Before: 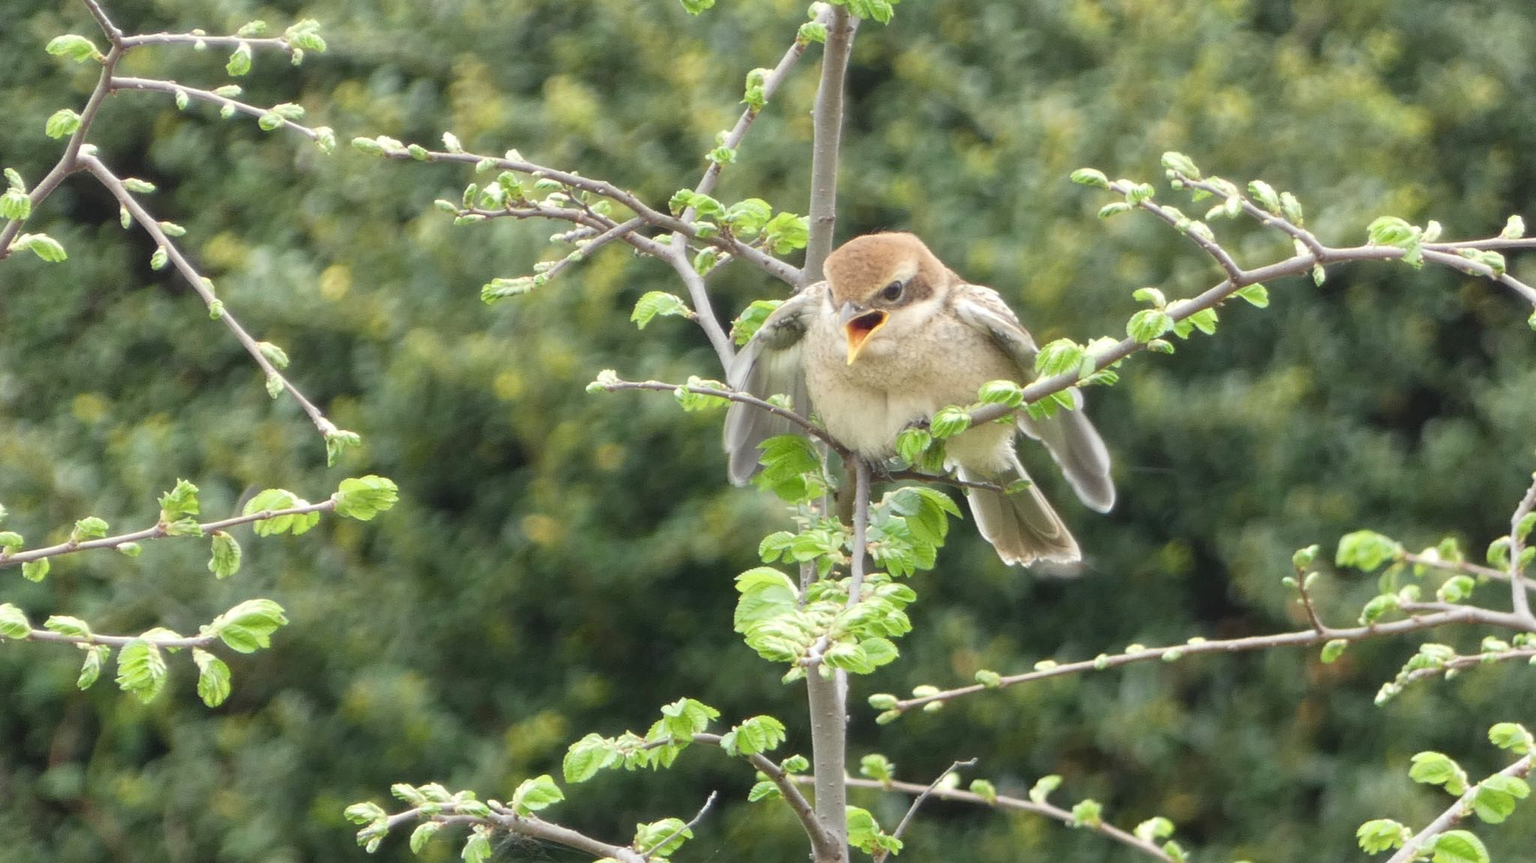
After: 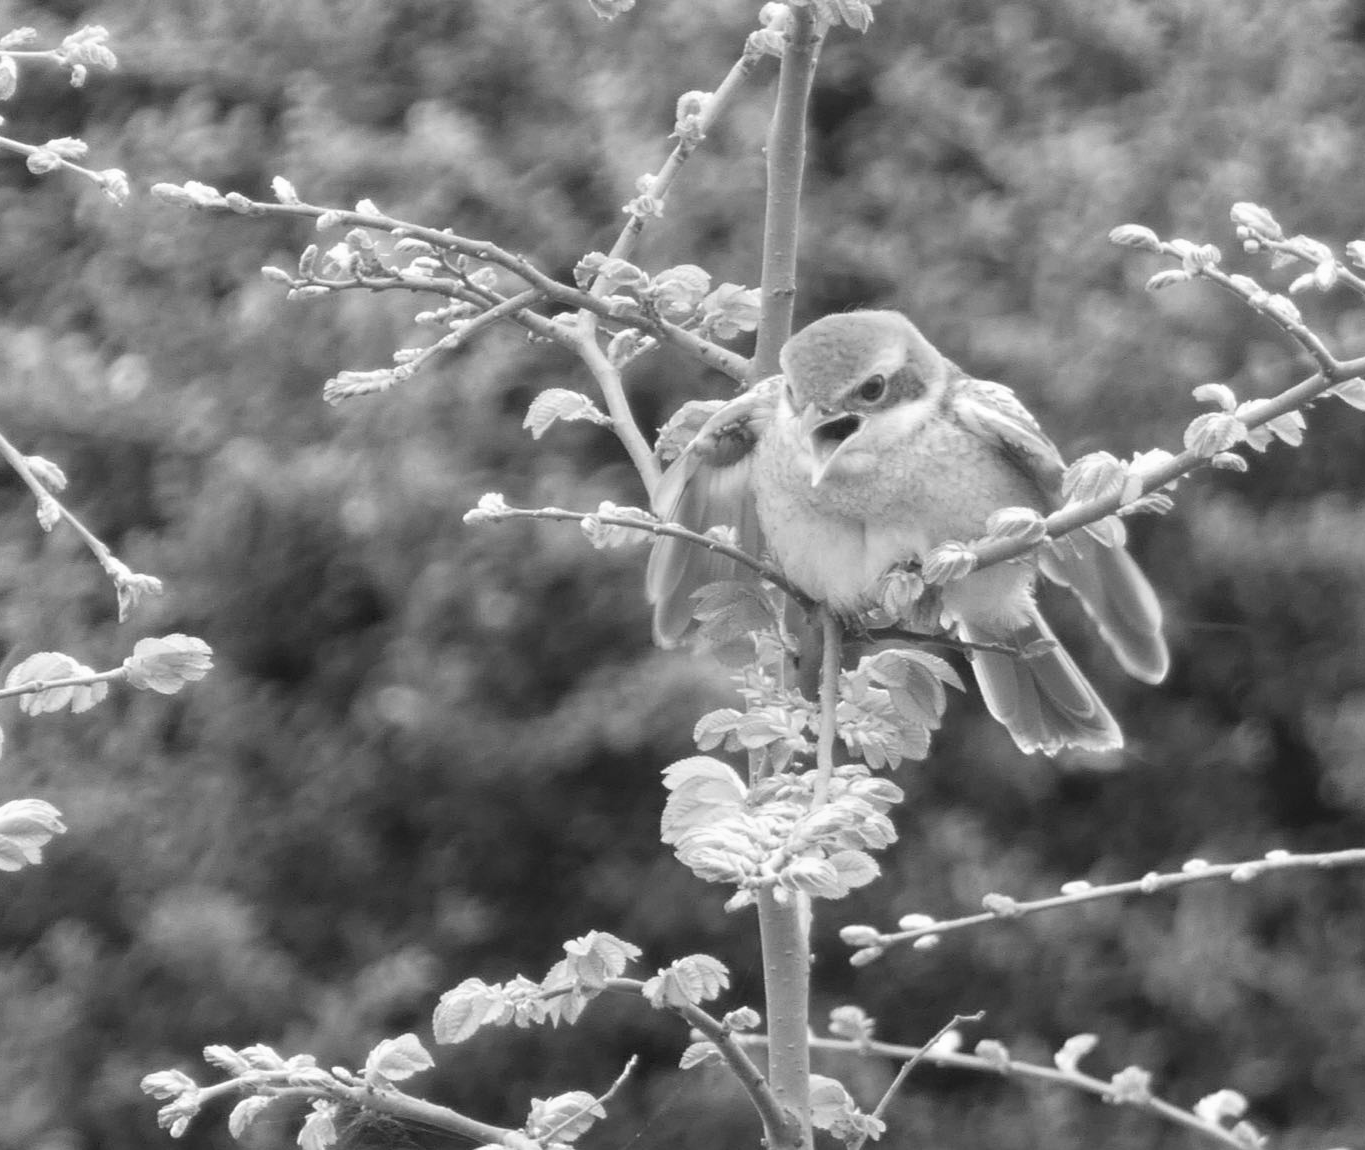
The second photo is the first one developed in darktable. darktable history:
crop and rotate: left 15.546%, right 17.787%
monochrome: on, module defaults
